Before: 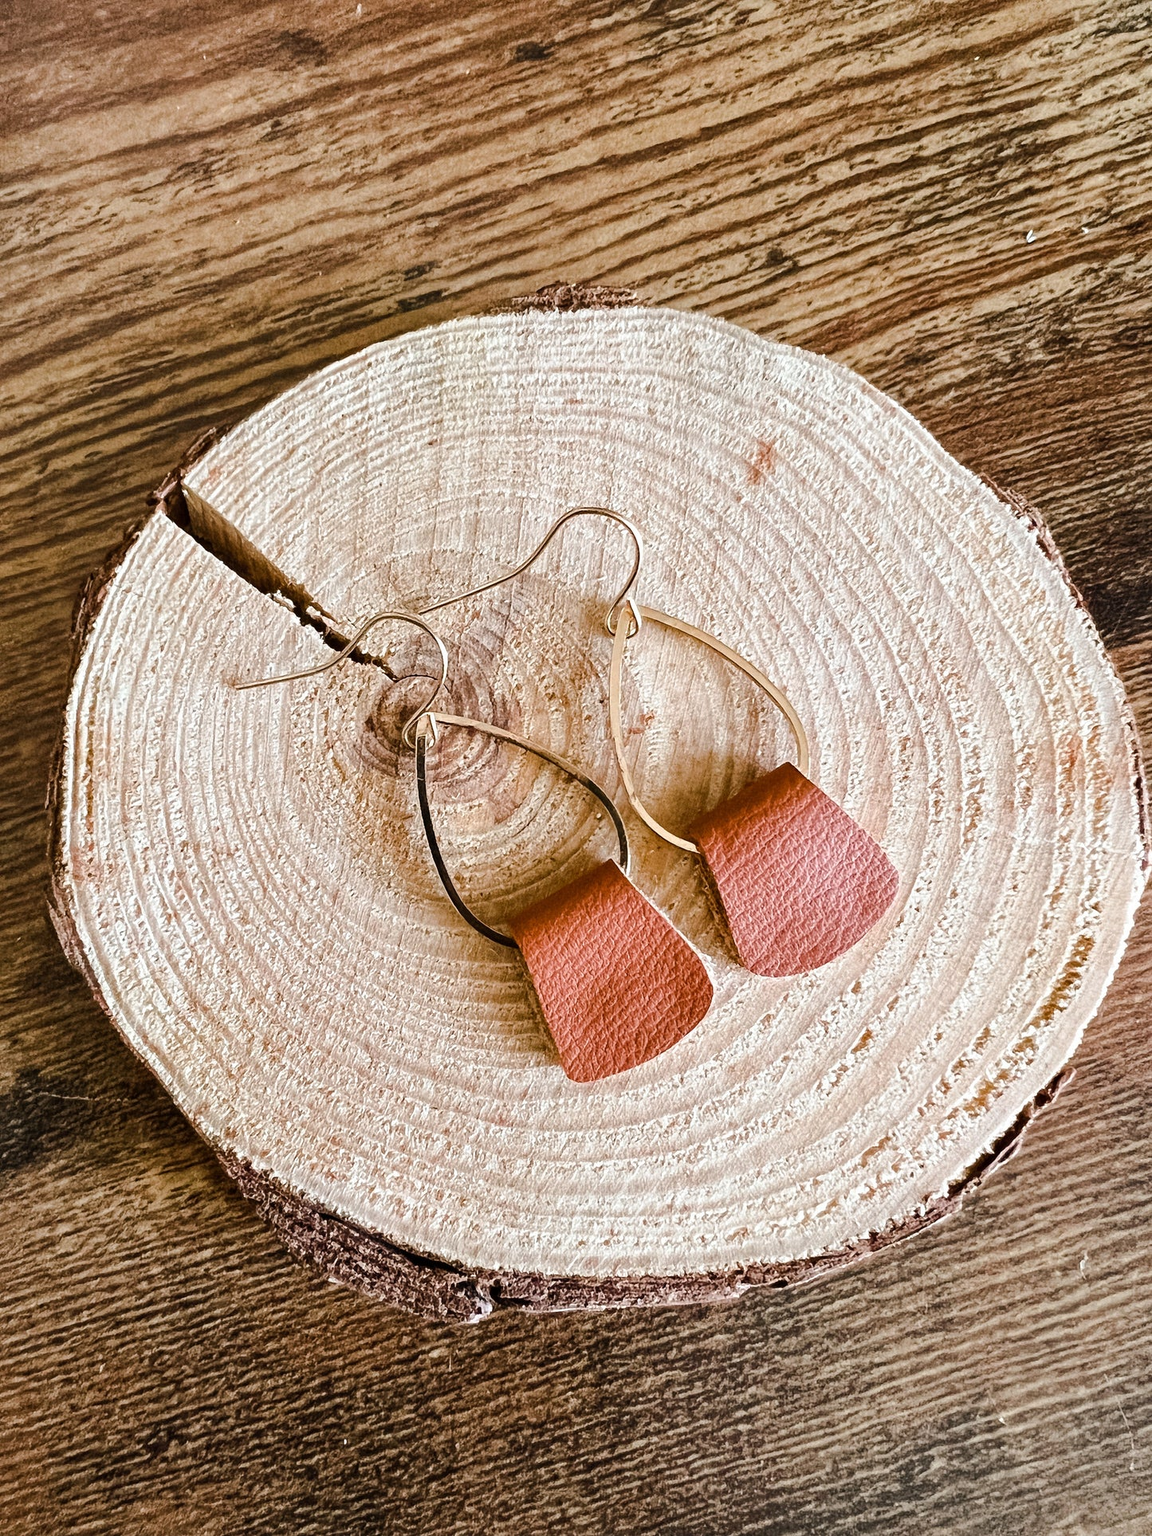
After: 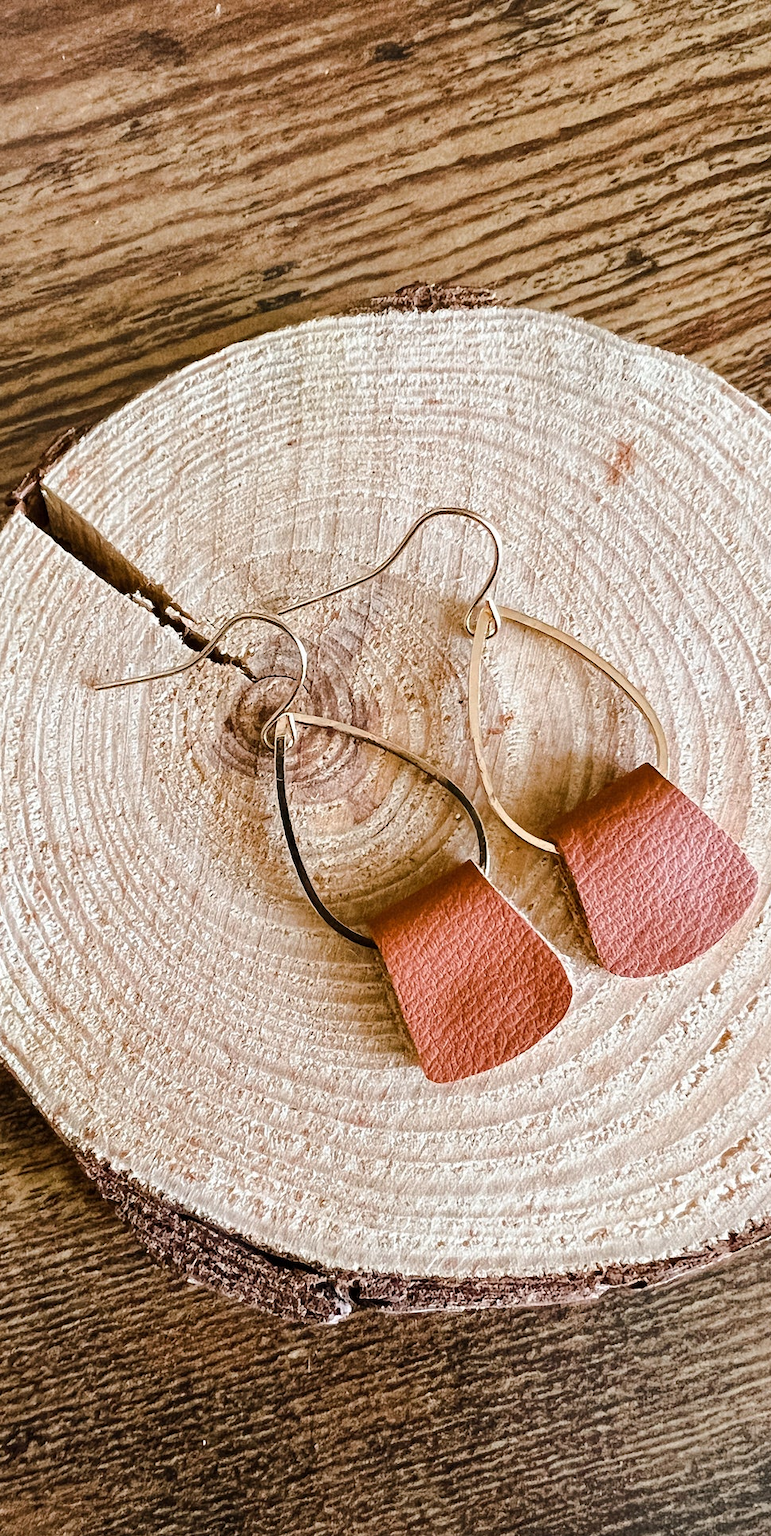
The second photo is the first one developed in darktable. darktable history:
crop and rotate: left 12.286%, right 20.676%
